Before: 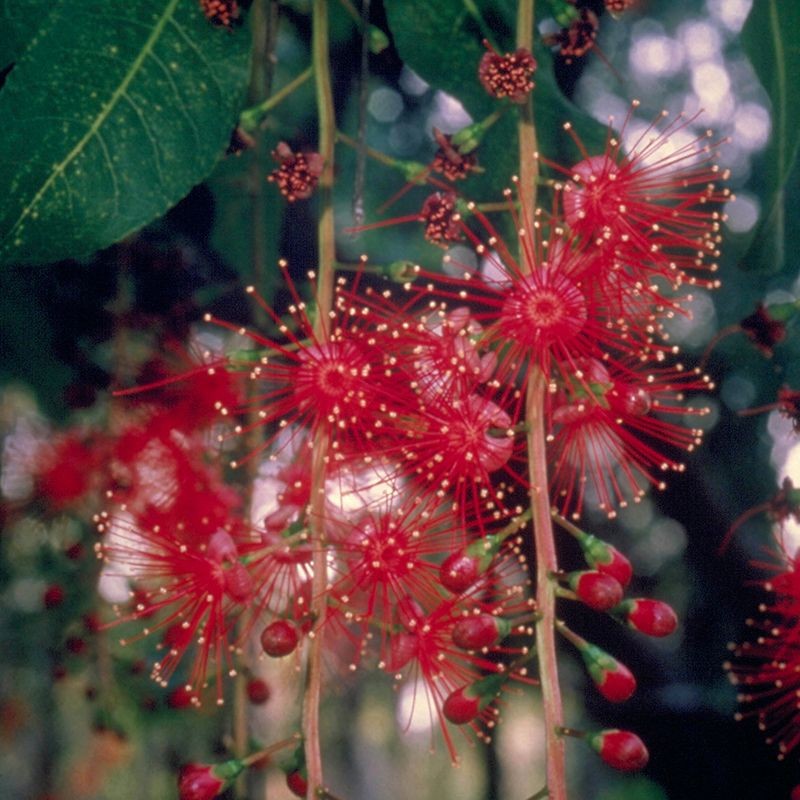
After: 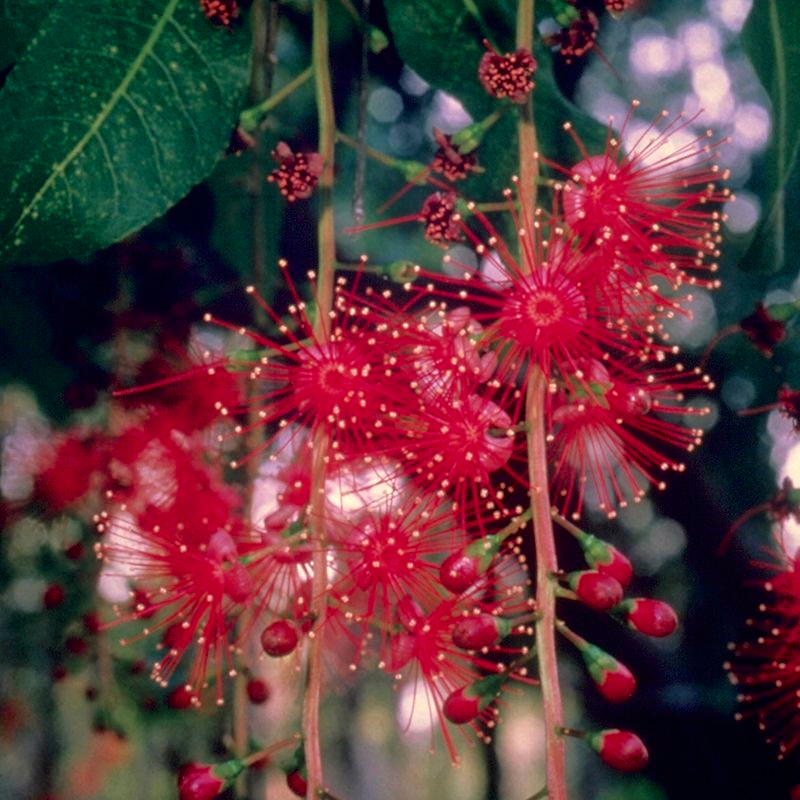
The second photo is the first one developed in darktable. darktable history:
tone curve: curves: ch0 [(0, 0) (0.126, 0.061) (0.362, 0.382) (0.498, 0.498) (0.706, 0.712) (1, 1)]; ch1 [(0, 0) (0.5, 0.505) (0.55, 0.578) (1, 1)]; ch2 [(0, 0) (0.44, 0.424) (0.489, 0.483) (0.537, 0.538) (1, 1)], color space Lab, independent channels, preserve colors none
